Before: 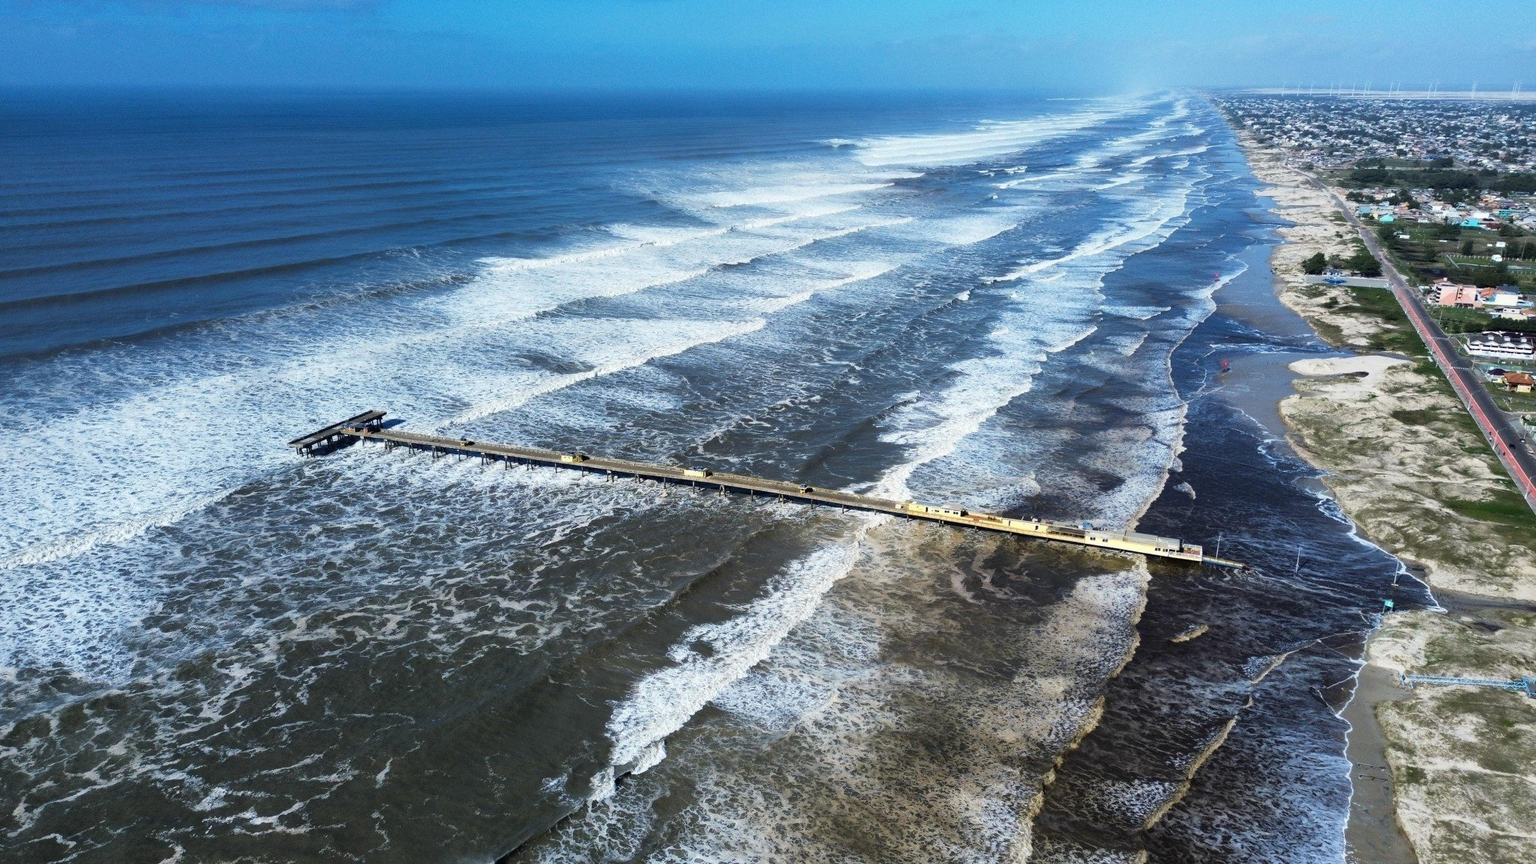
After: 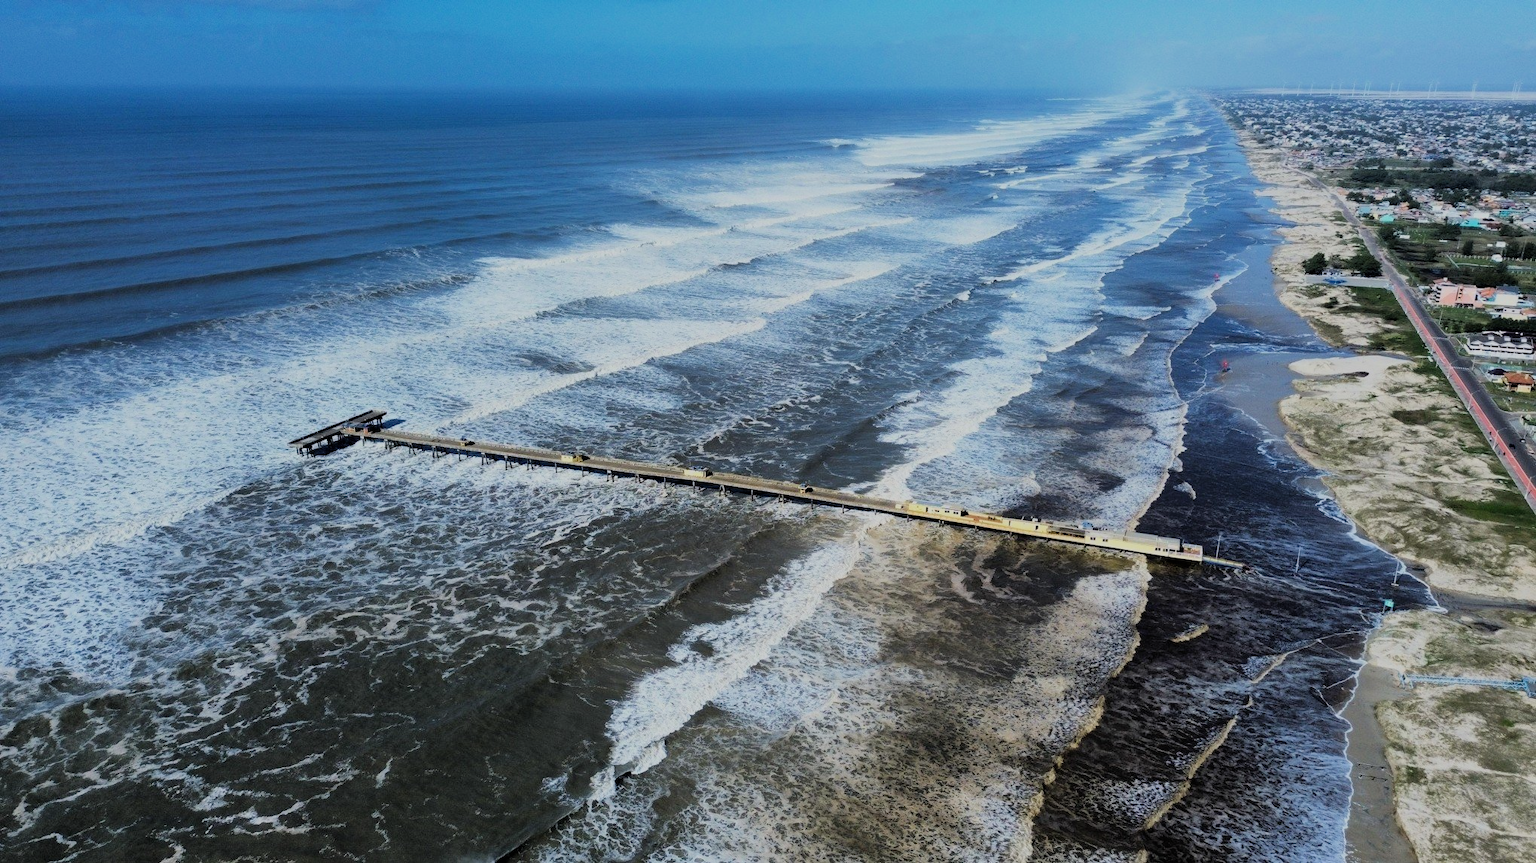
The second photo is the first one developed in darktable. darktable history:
filmic rgb: black relative exposure -7.1 EV, white relative exposure 5.39 EV, hardness 3.02, color science v6 (2022), iterations of high-quality reconstruction 0
